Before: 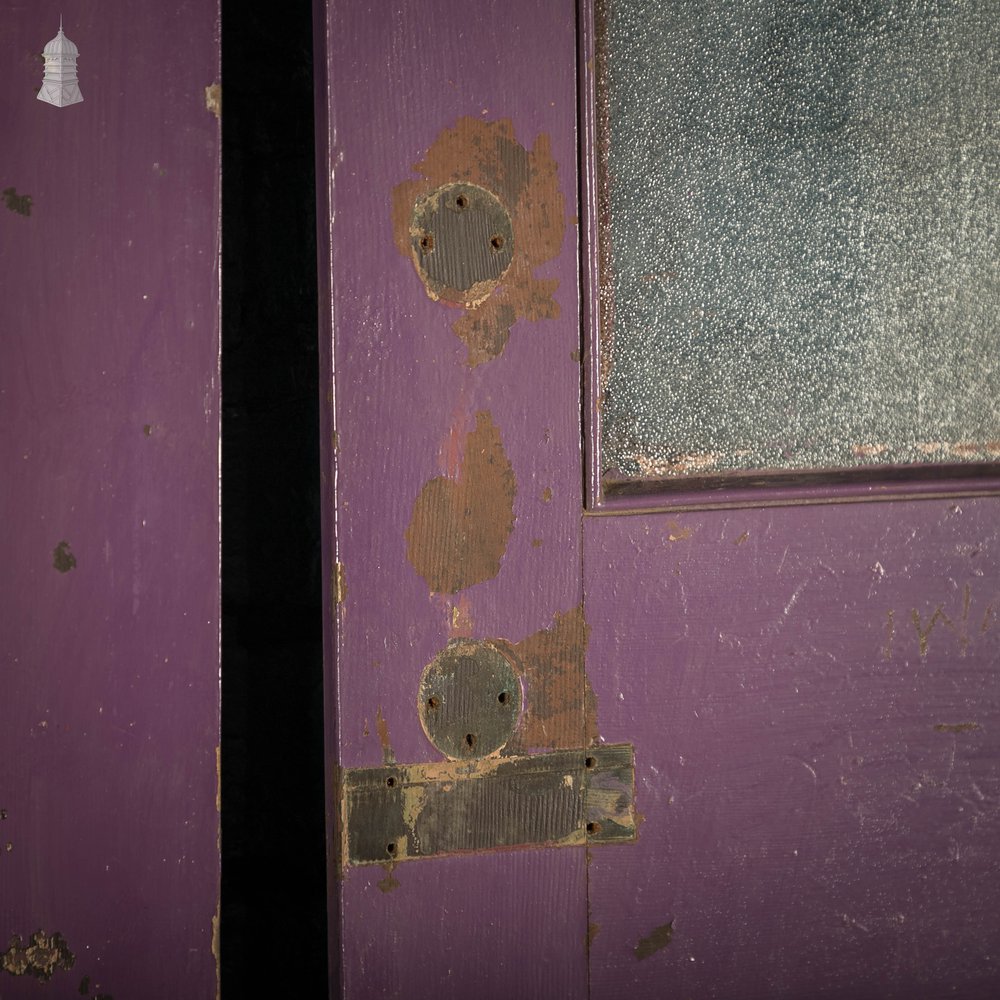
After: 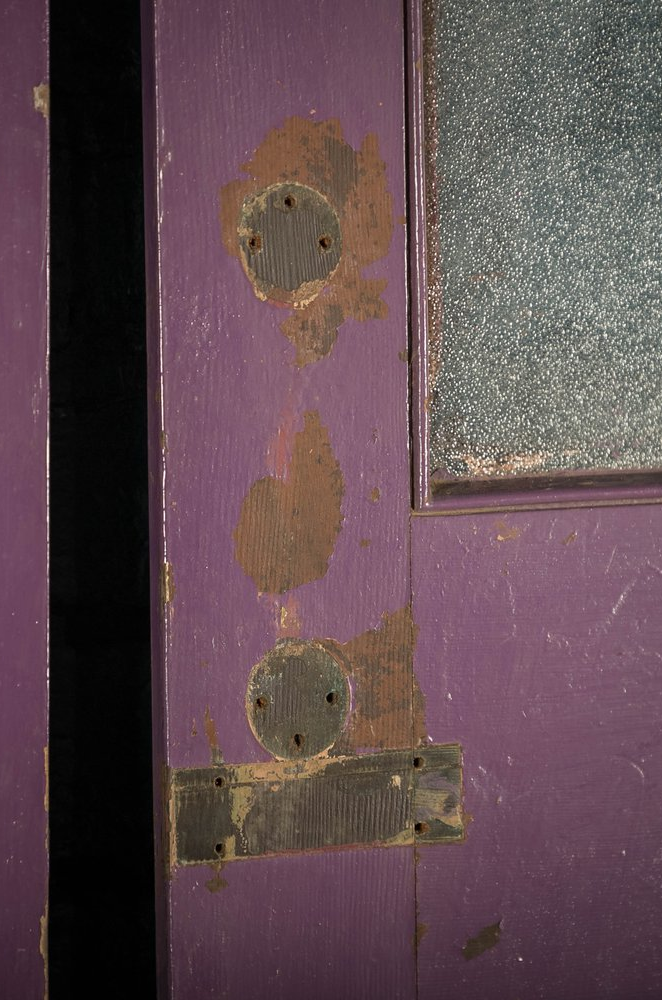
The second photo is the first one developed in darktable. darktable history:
crop: left 17.21%, right 16.5%
